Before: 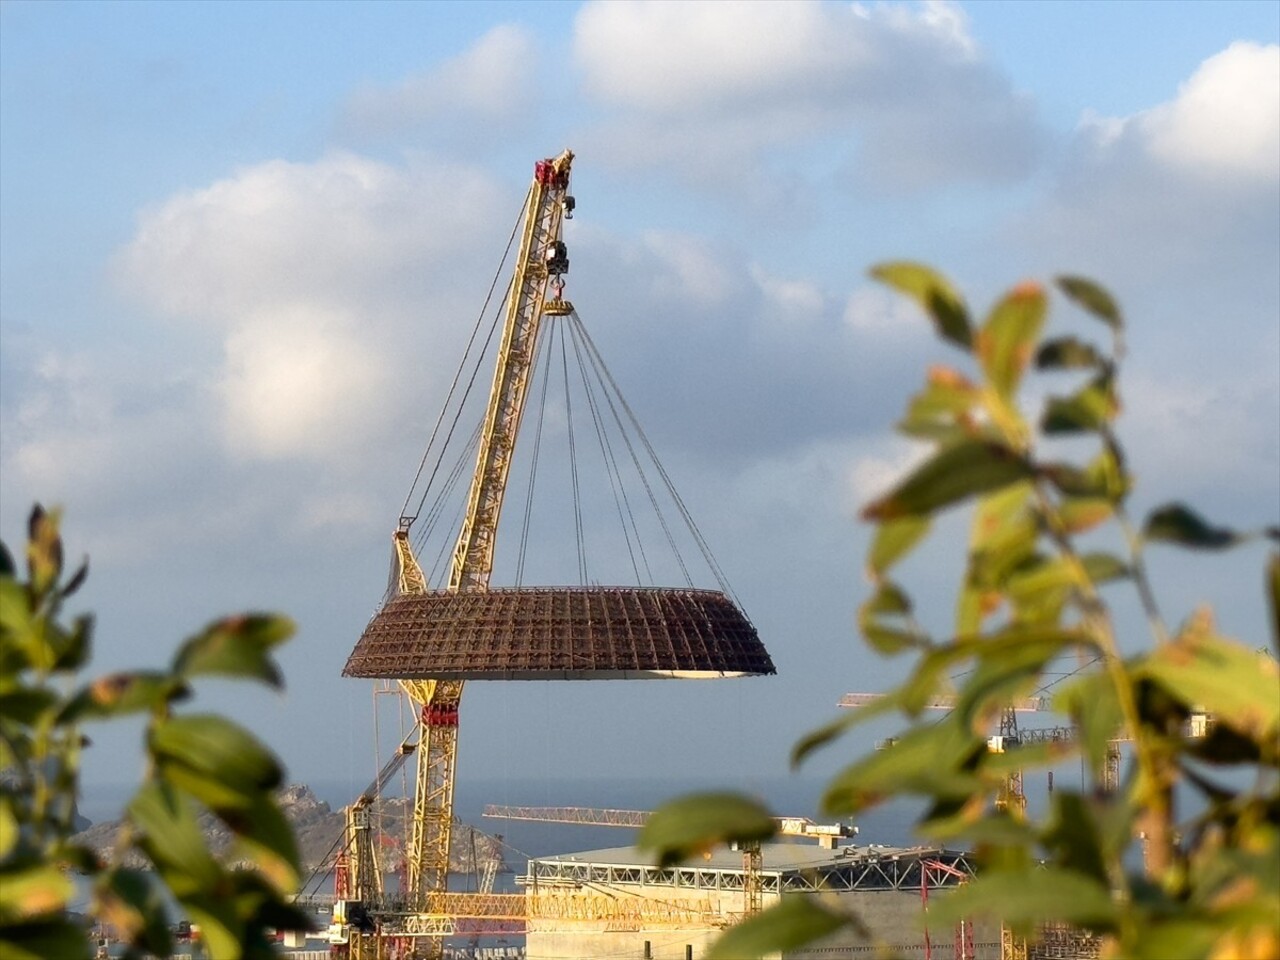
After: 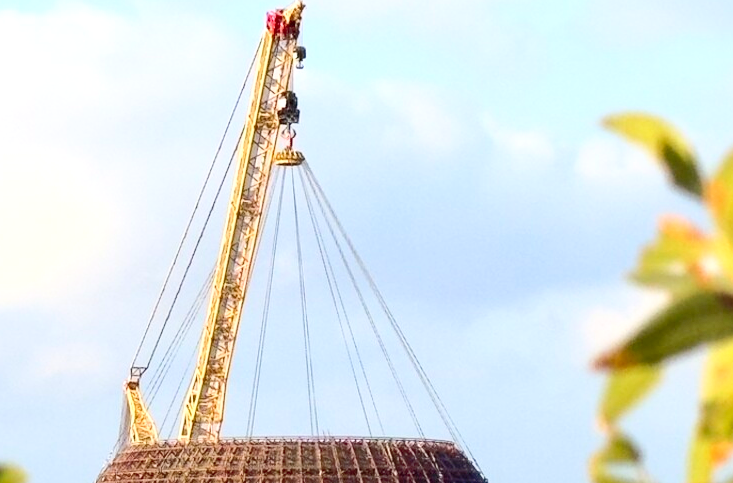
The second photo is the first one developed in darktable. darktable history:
base curve: curves: ch0 [(0, 0) (0.036, 0.037) (0.121, 0.228) (0.46, 0.76) (0.859, 0.983) (1, 1)]
levels: levels [0, 0.397, 0.955]
crop: left 21.08%, top 15.711%, right 21.601%, bottom 33.92%
